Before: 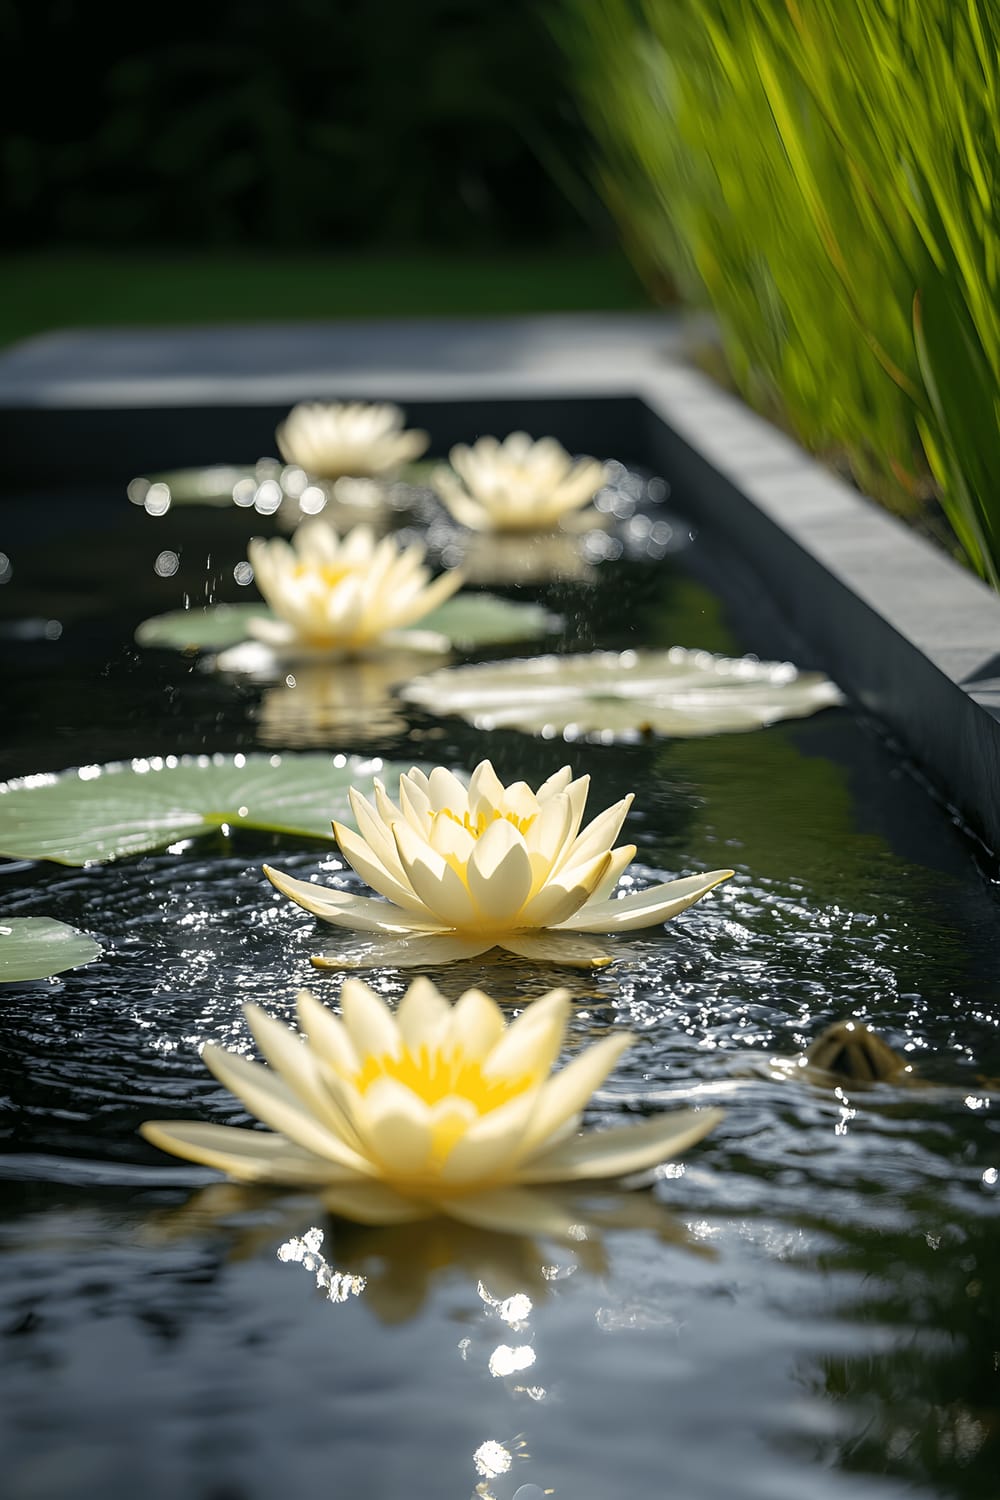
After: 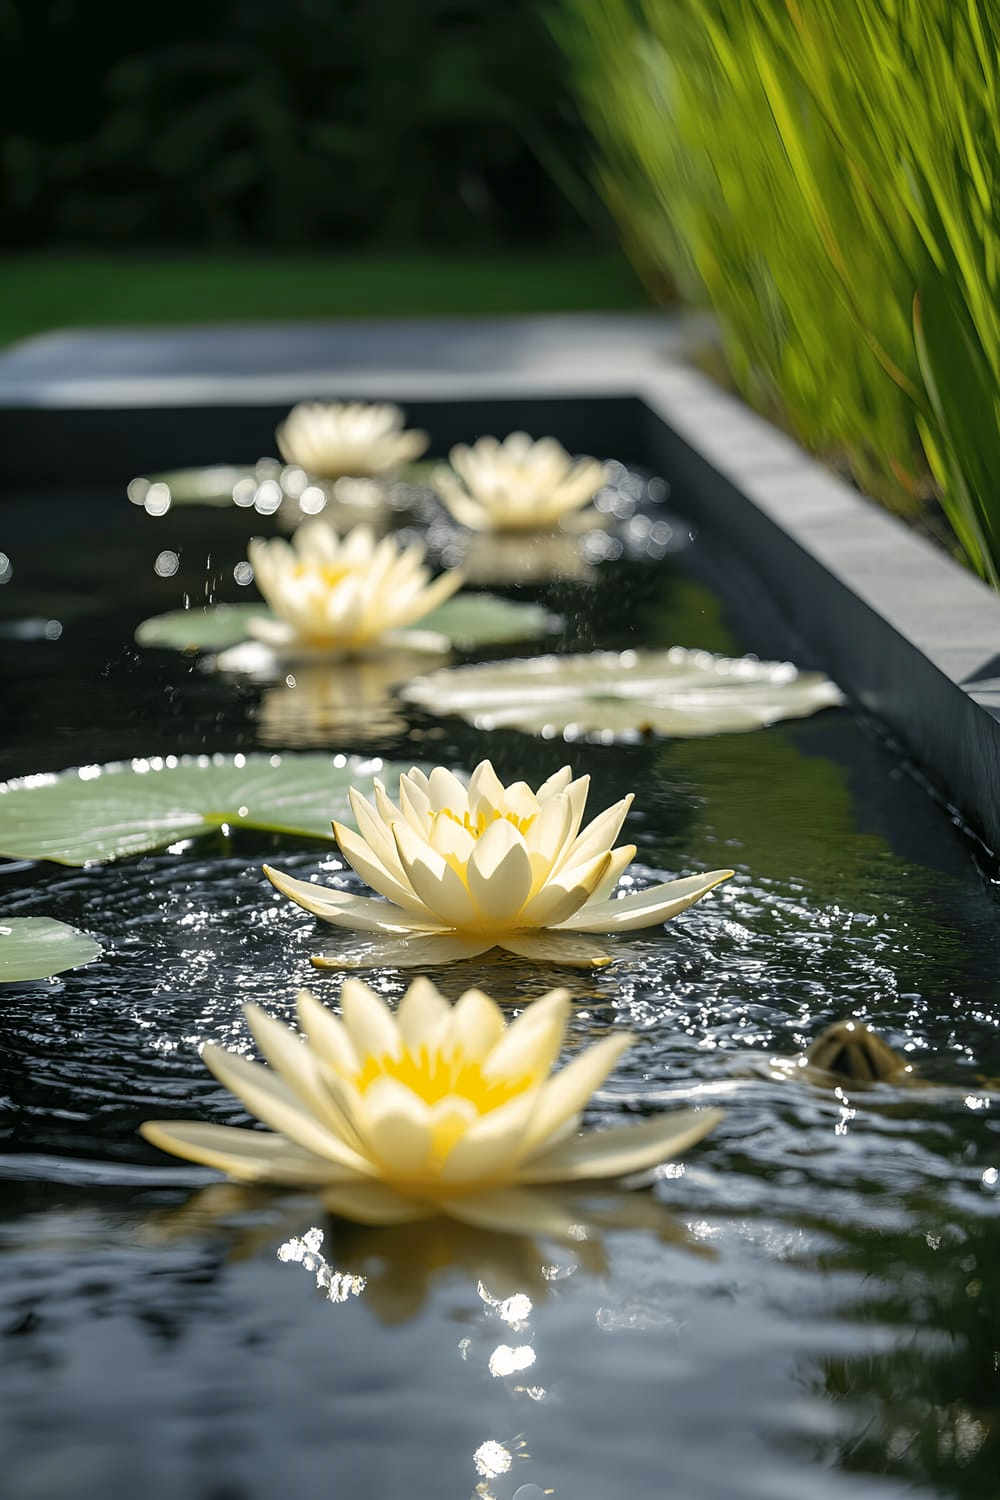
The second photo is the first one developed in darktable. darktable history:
shadows and highlights: shadows 52.46, soften with gaussian
